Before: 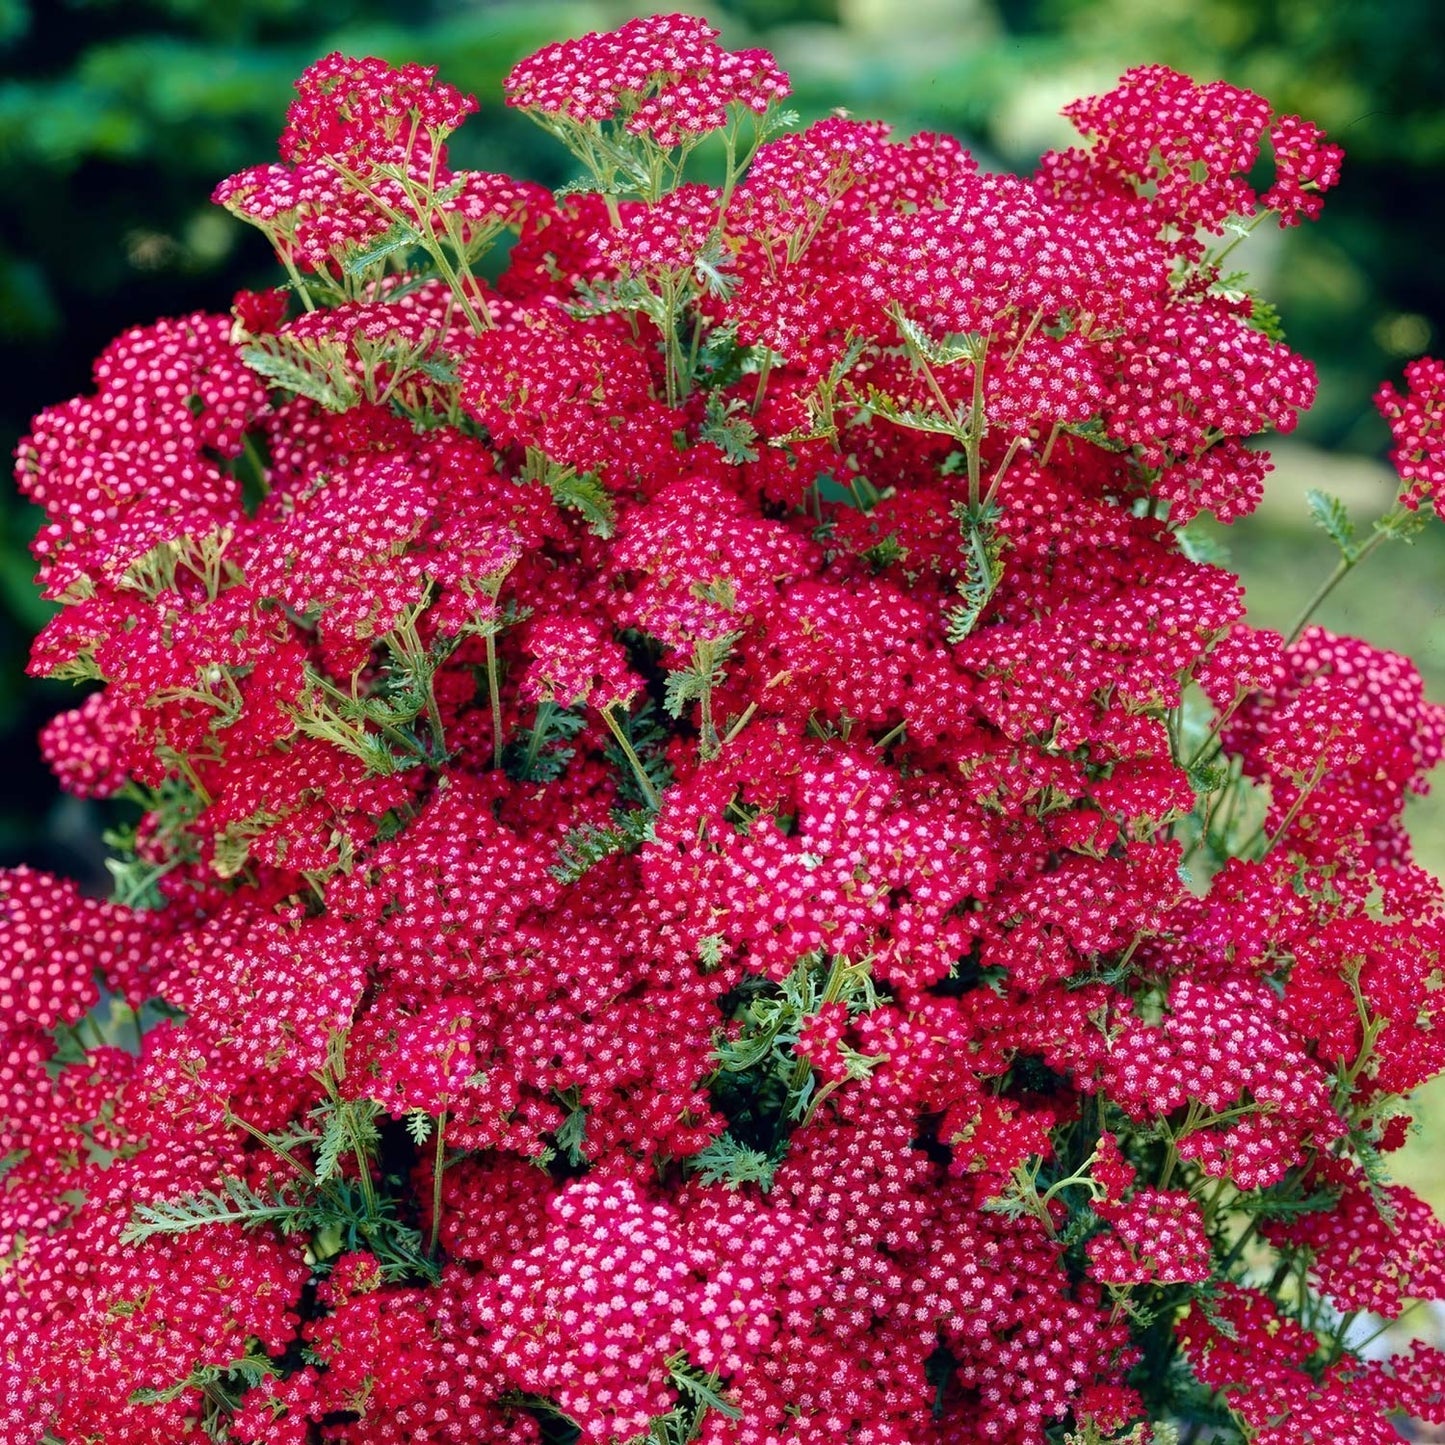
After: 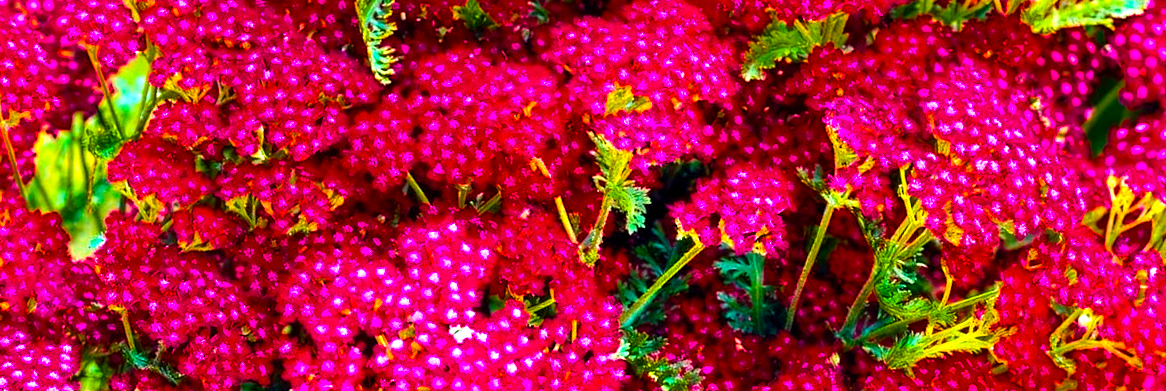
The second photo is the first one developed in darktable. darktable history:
crop and rotate: angle 16.12°, top 30.835%, bottom 35.653%
tone equalizer: -8 EV -0.417 EV, -7 EV -0.389 EV, -6 EV -0.333 EV, -5 EV -0.222 EV, -3 EV 0.222 EV, -2 EV 0.333 EV, -1 EV 0.389 EV, +0 EV 0.417 EV, edges refinement/feathering 500, mask exposure compensation -1.57 EV, preserve details no
color balance rgb: linear chroma grading › global chroma 20%, perceptual saturation grading › global saturation 65%, perceptual saturation grading › highlights 50%, perceptual saturation grading › shadows 30%, perceptual brilliance grading › global brilliance 12%, perceptual brilliance grading › highlights 15%, global vibrance 20%
